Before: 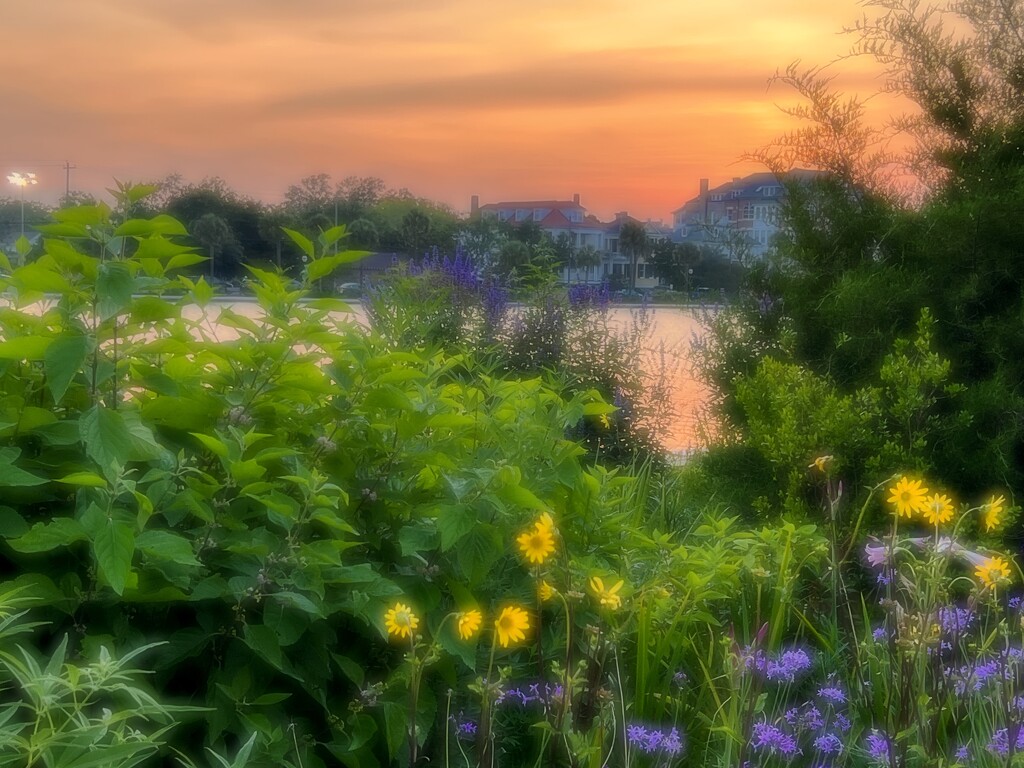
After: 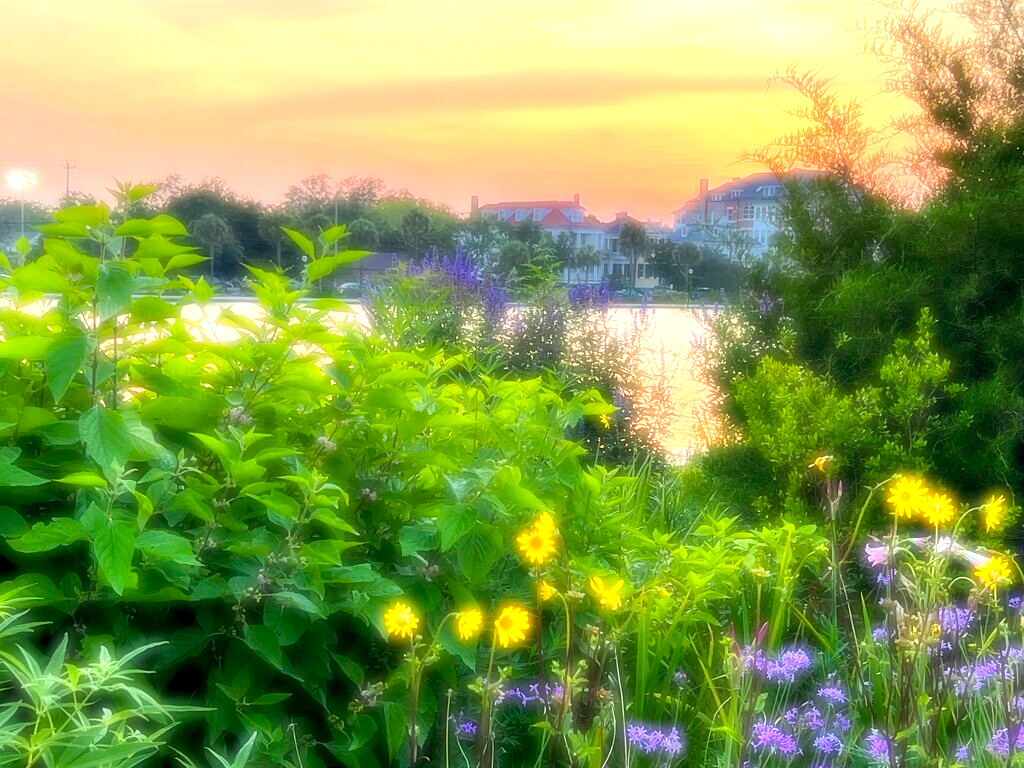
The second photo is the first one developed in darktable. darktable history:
exposure: black level correction 0.001, exposure 1.399 EV, compensate exposure bias true, compensate highlight preservation false
